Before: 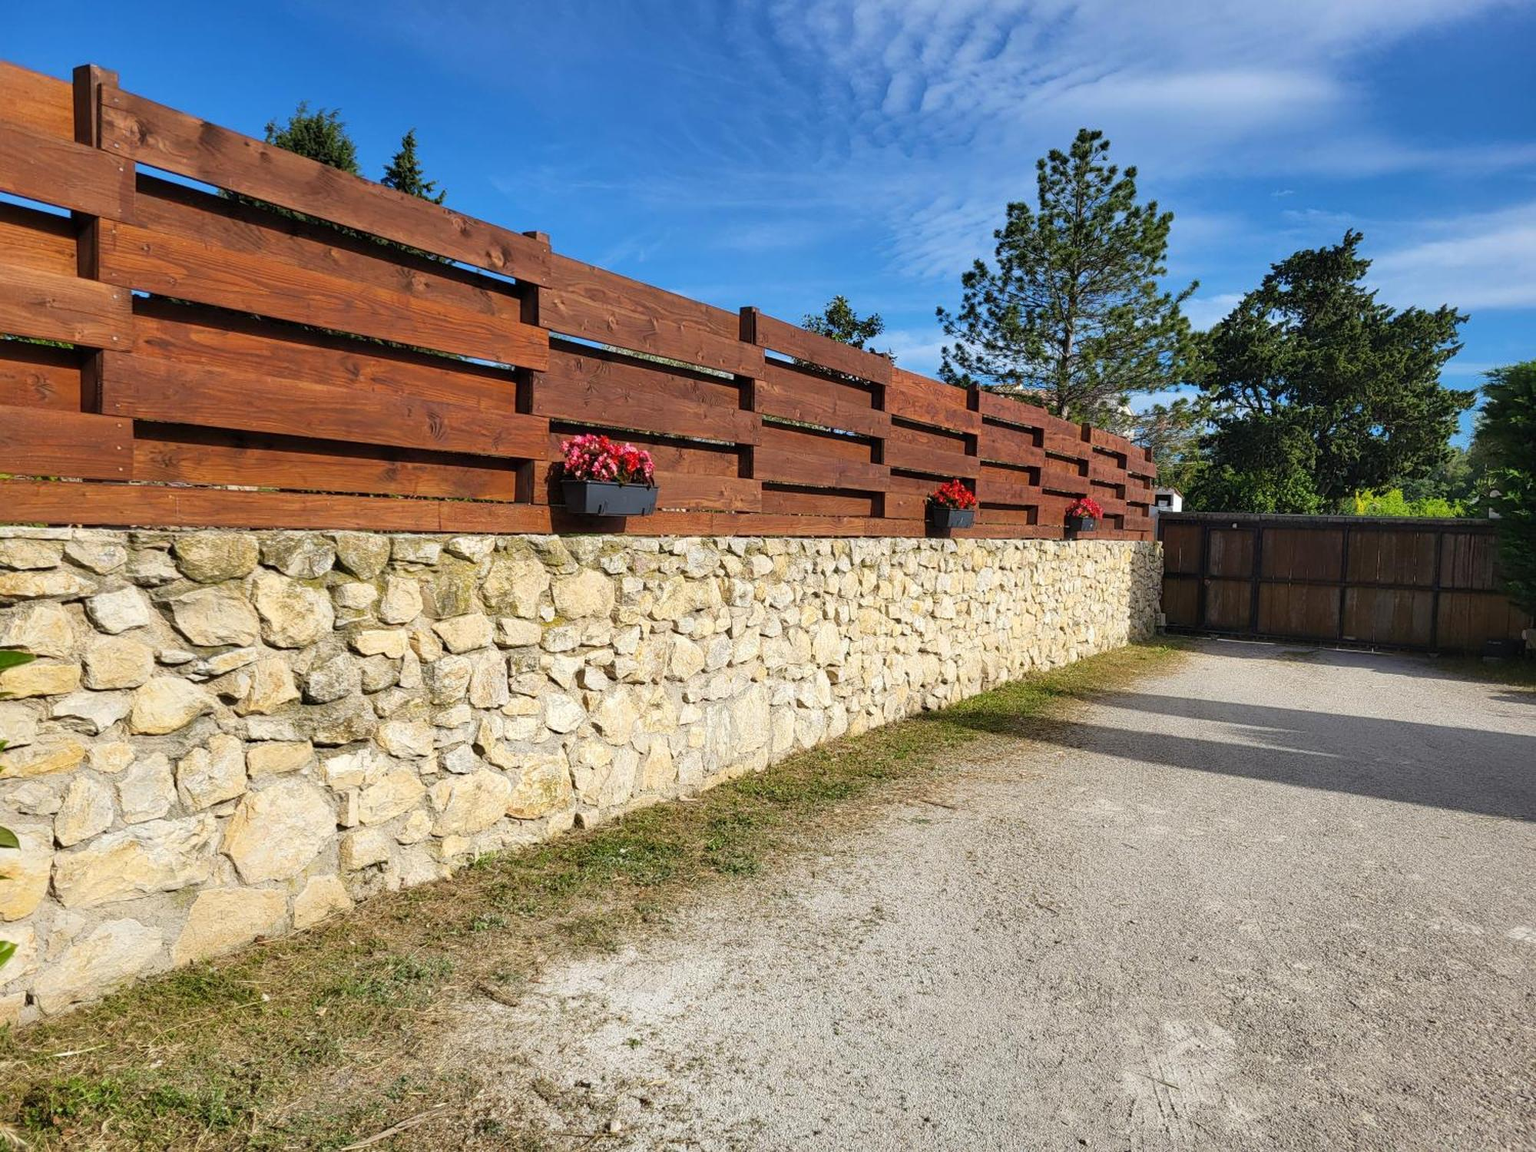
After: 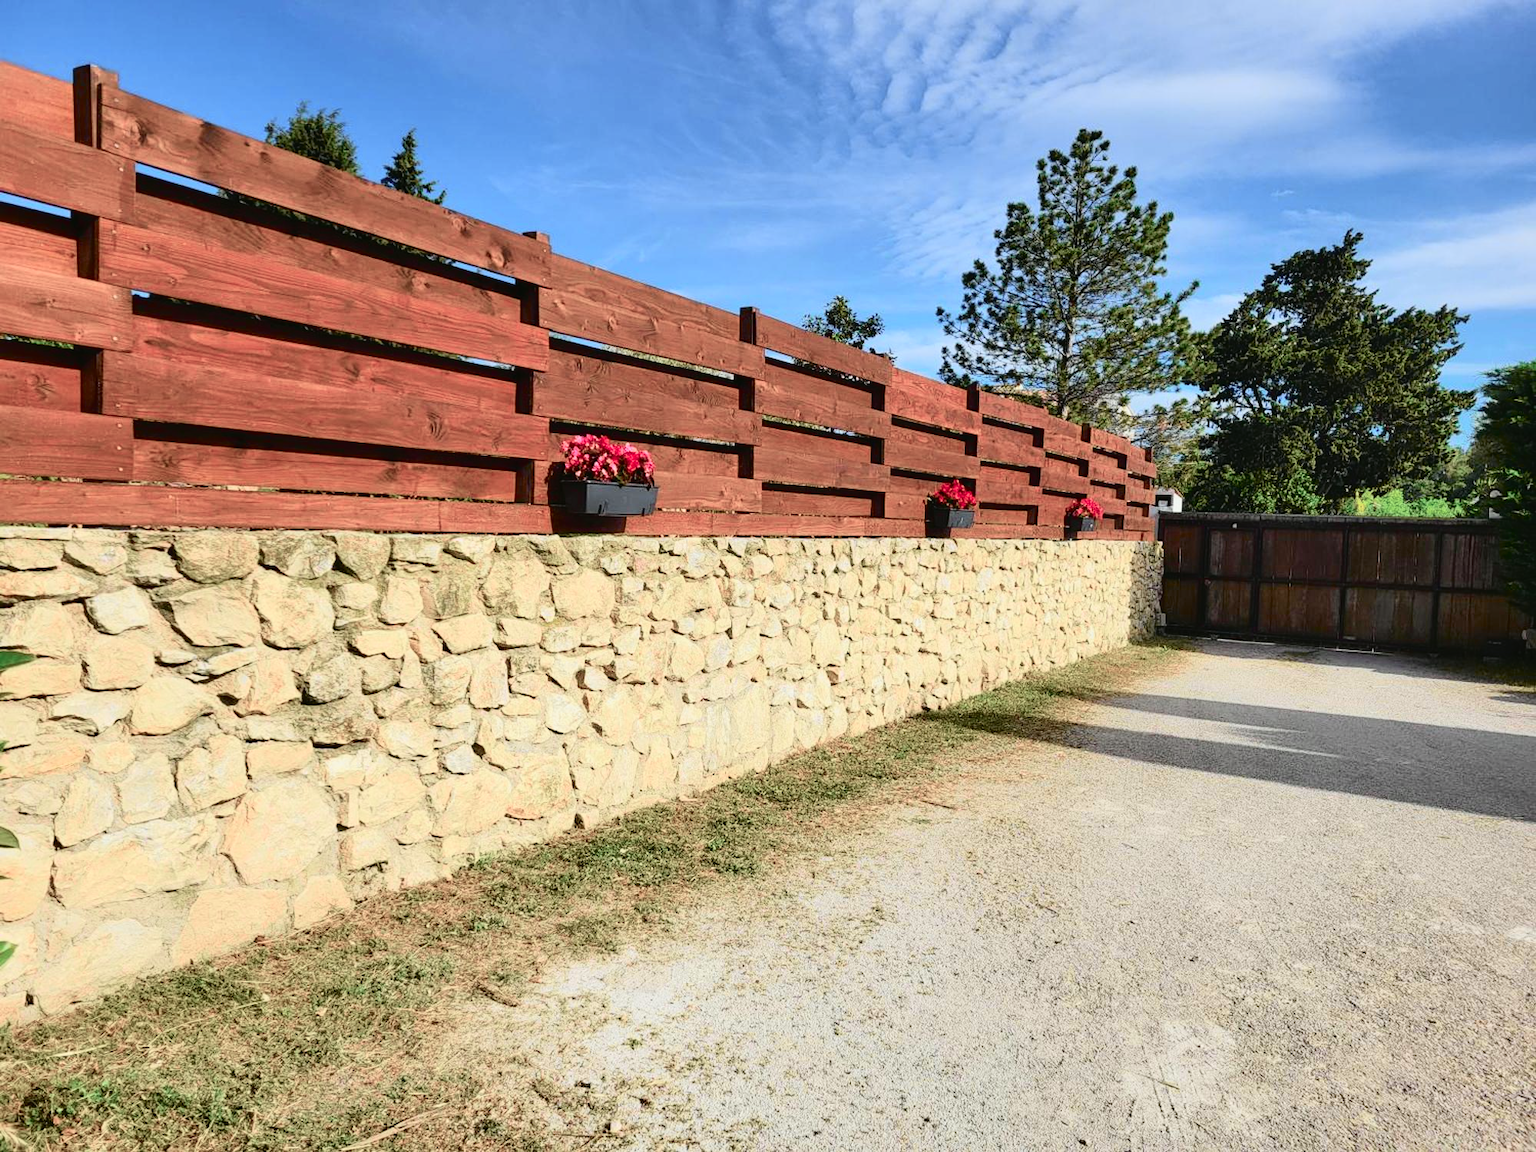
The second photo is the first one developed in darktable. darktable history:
tone curve: curves: ch0 [(0, 0.023) (0.113, 0.081) (0.204, 0.197) (0.498, 0.608) (0.709, 0.819) (0.984, 0.961)]; ch1 [(0, 0) (0.172, 0.123) (0.317, 0.272) (0.414, 0.382) (0.476, 0.479) (0.505, 0.501) (0.528, 0.54) (0.618, 0.647) (0.709, 0.764) (1, 1)]; ch2 [(0, 0) (0.411, 0.424) (0.492, 0.502) (0.521, 0.521) (0.55, 0.576) (0.686, 0.638) (1, 1)], color space Lab, independent channels, preserve colors none
